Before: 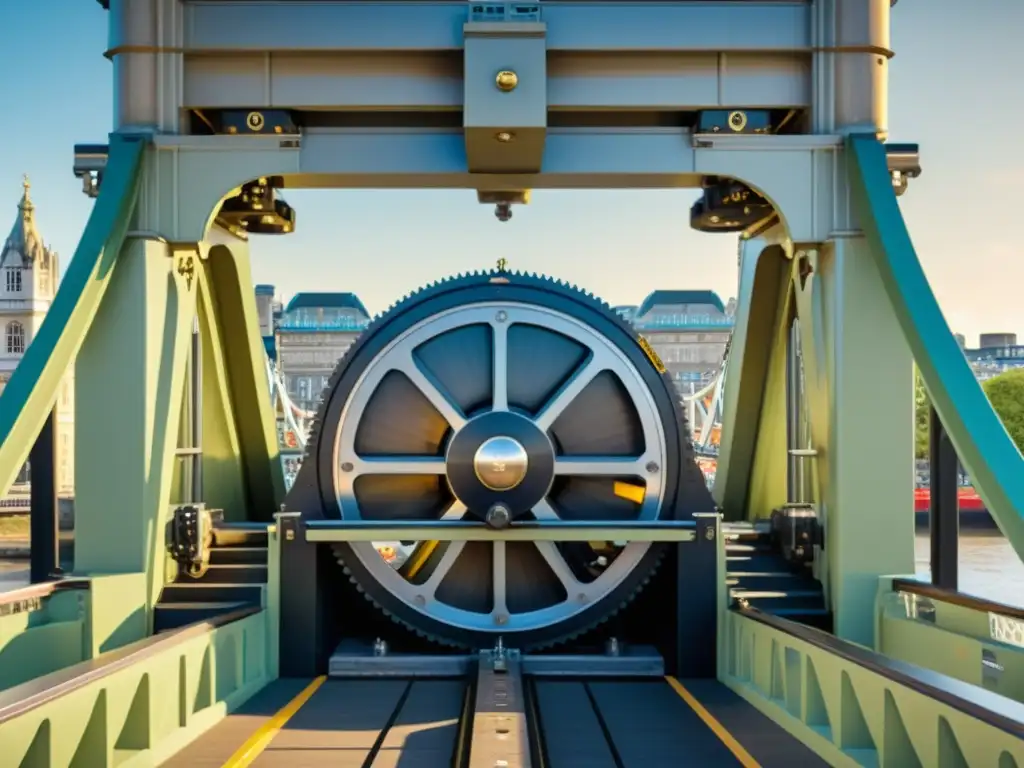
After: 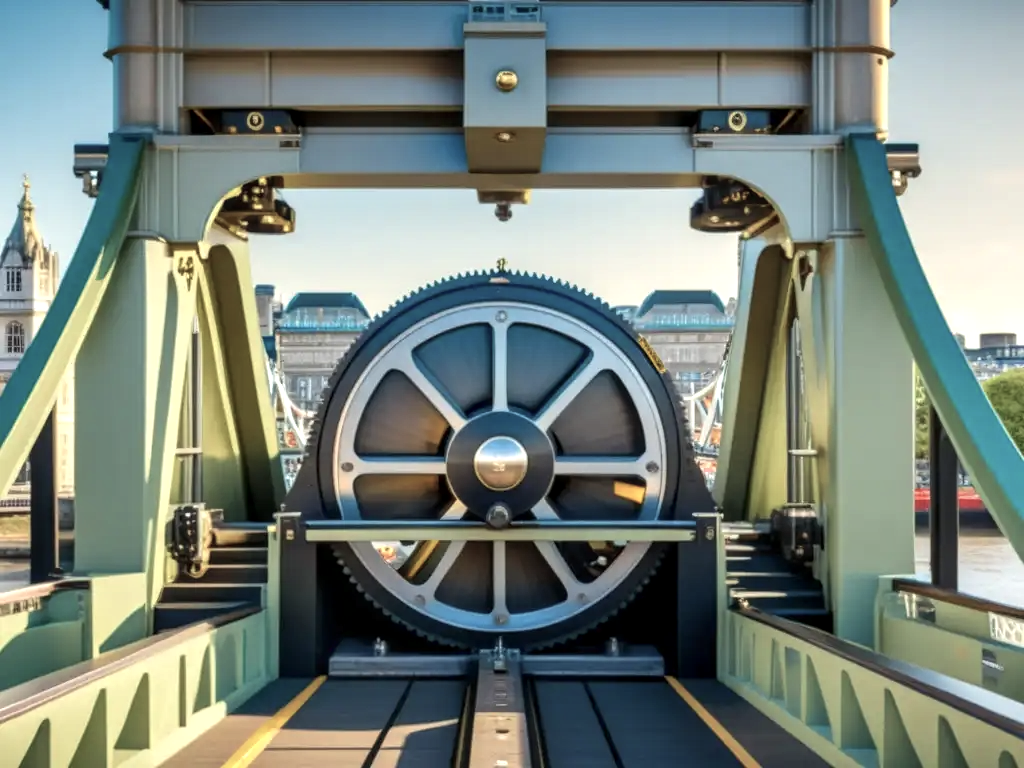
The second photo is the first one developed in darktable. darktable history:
color balance rgb: highlights gain › luminance 17.841%, perceptual saturation grading › global saturation -32.658%, global vibrance 20%
local contrast: on, module defaults
